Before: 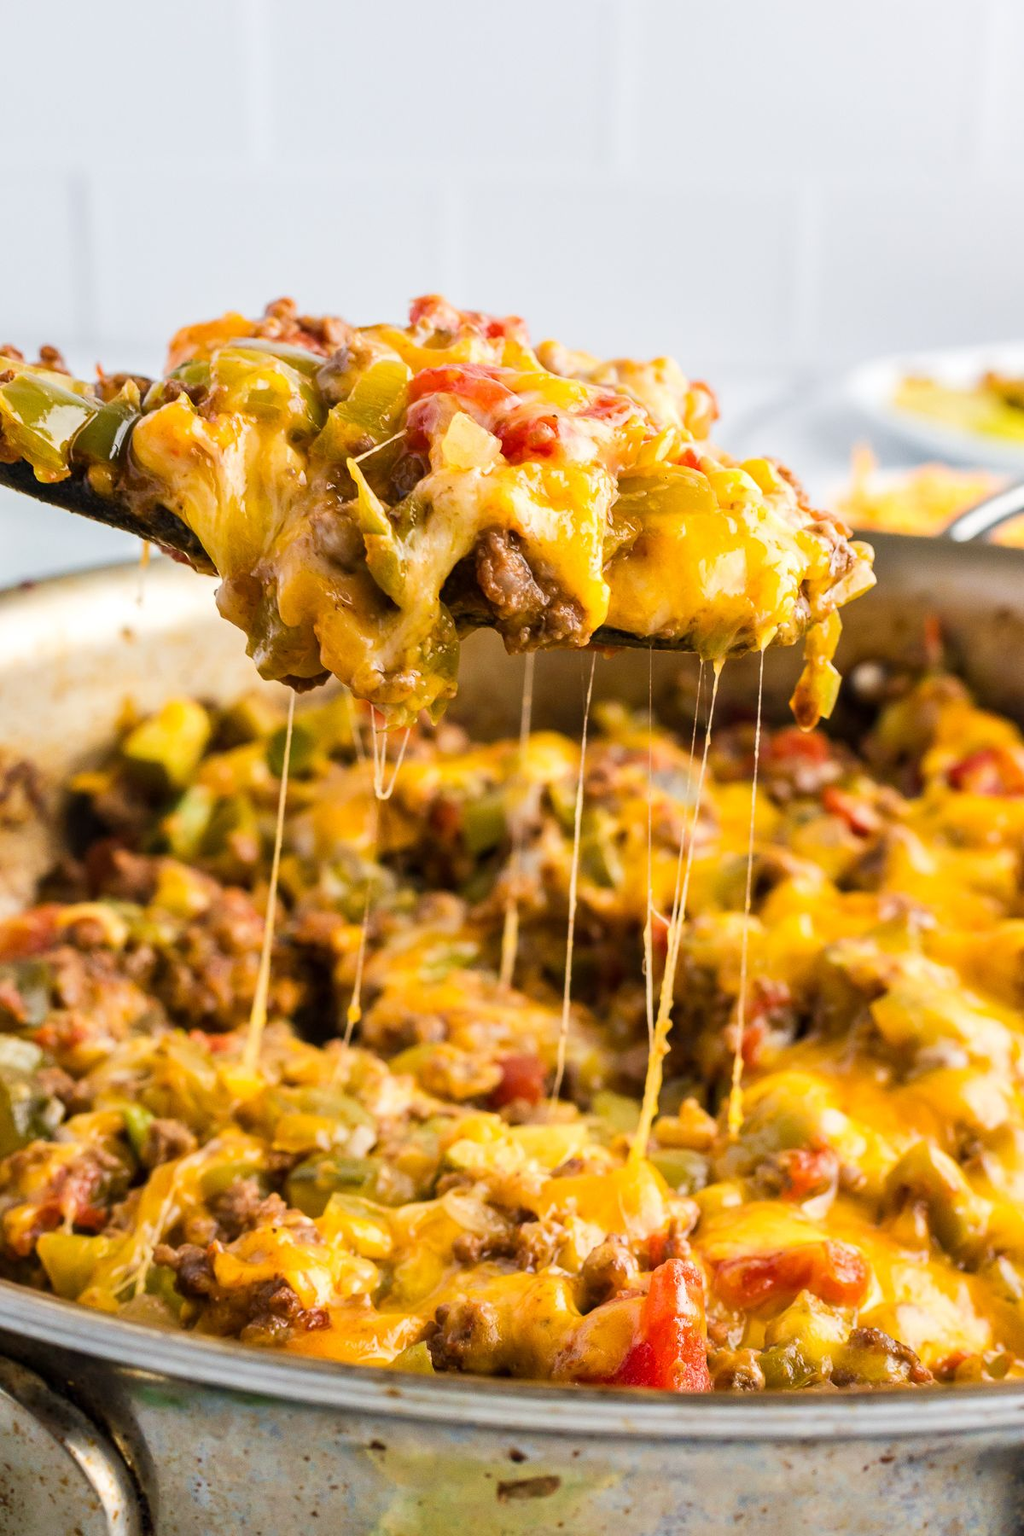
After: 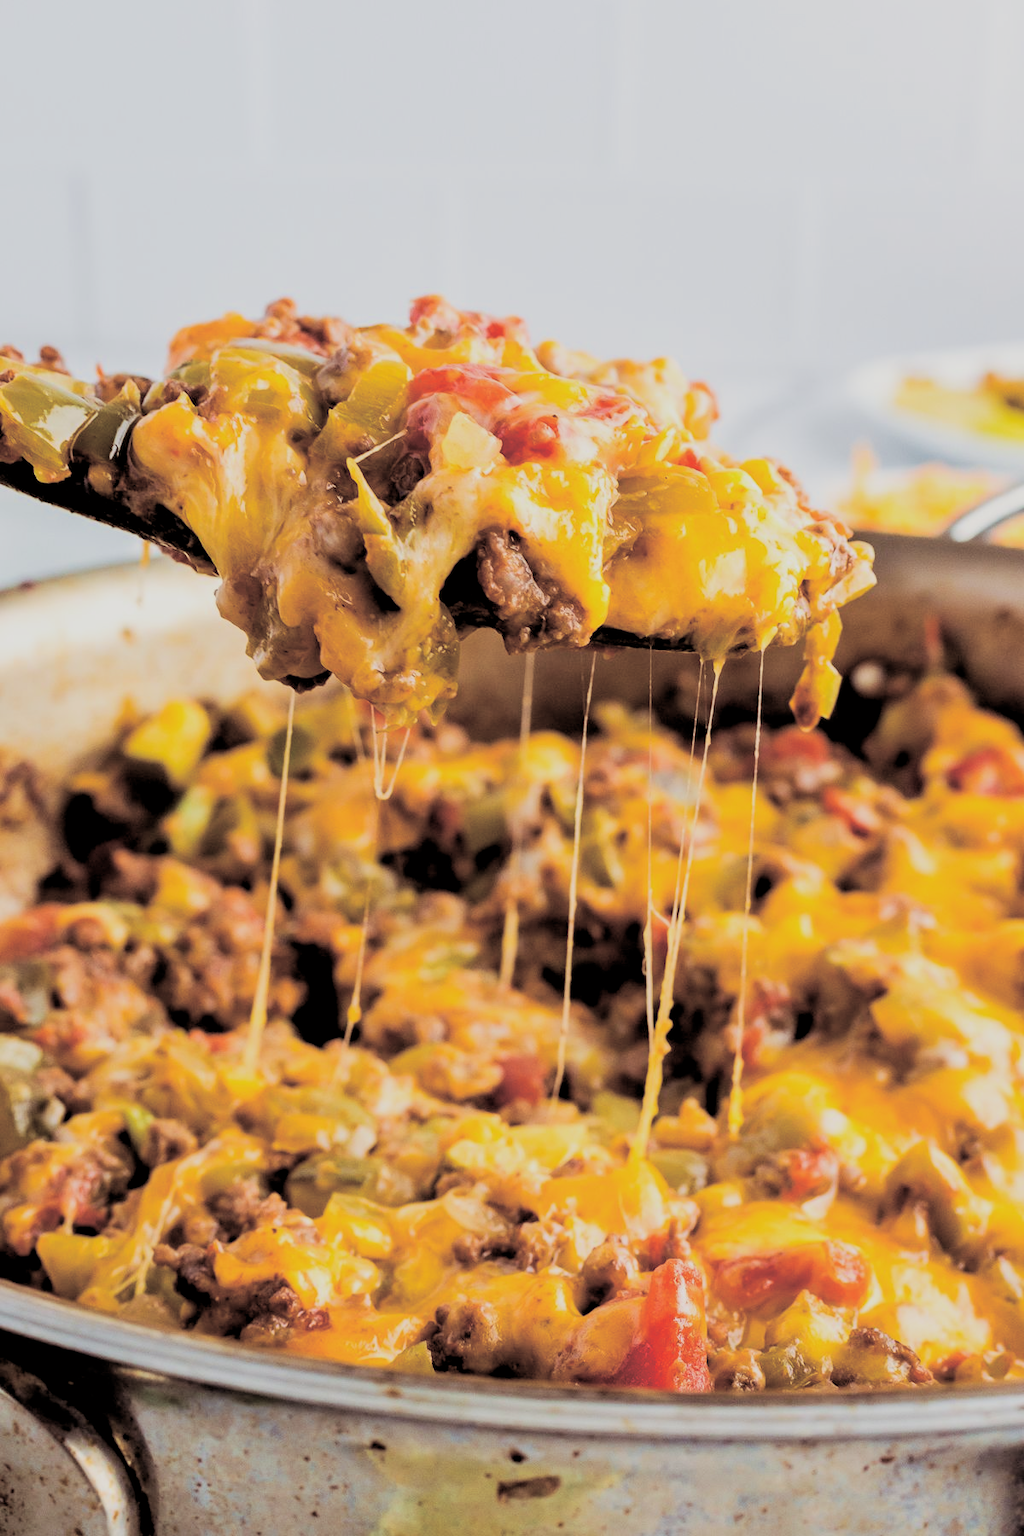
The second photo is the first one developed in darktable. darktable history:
filmic rgb: black relative exposure -7.65 EV, white relative exposure 4.56 EV, hardness 3.61
split-toning: shadows › saturation 0.24, highlights › hue 54°, highlights › saturation 0.24
rgb levels: levels [[0.01, 0.419, 0.839], [0, 0.5, 1], [0, 0.5, 1]]
exposure: black level correction 0.004, exposure 0.014 EV, compensate highlight preservation false
